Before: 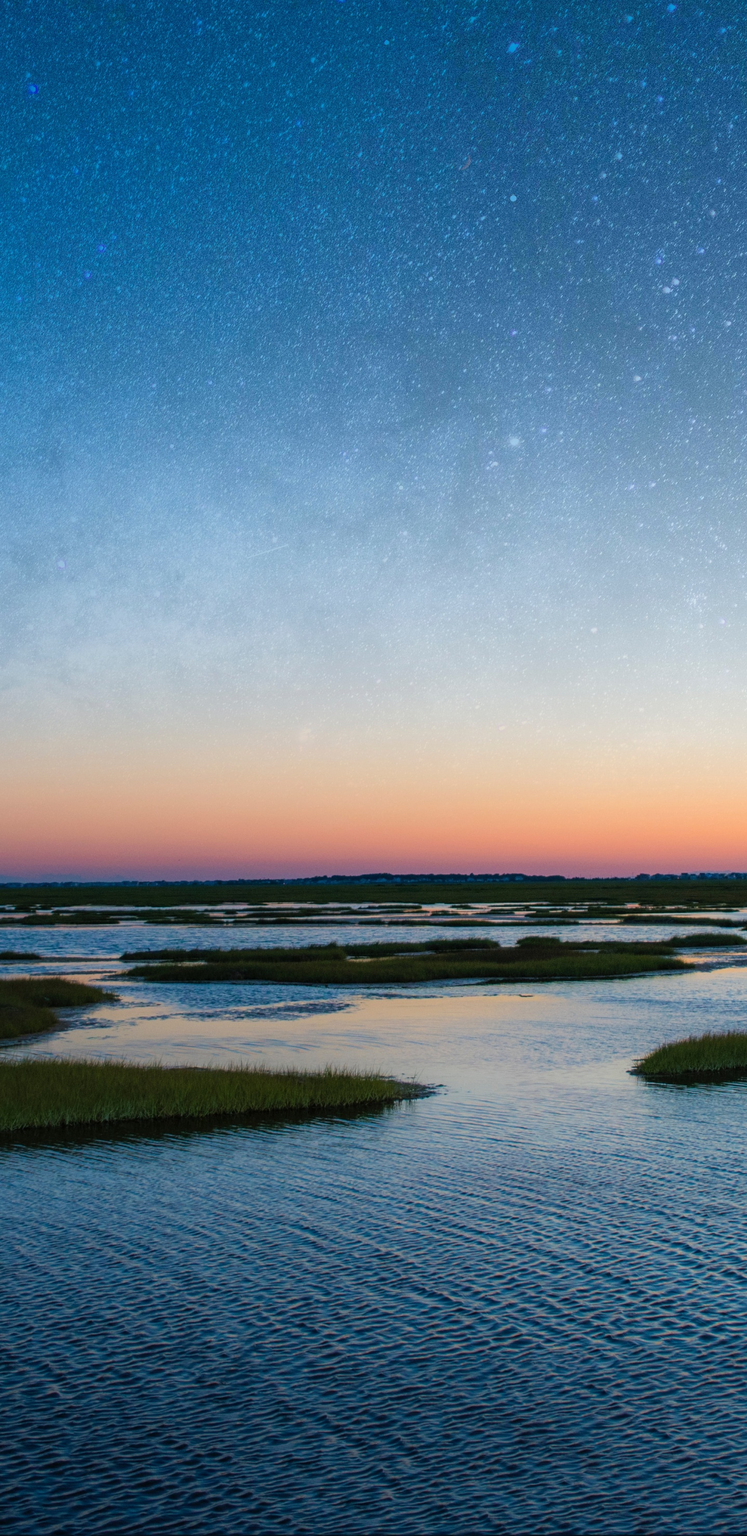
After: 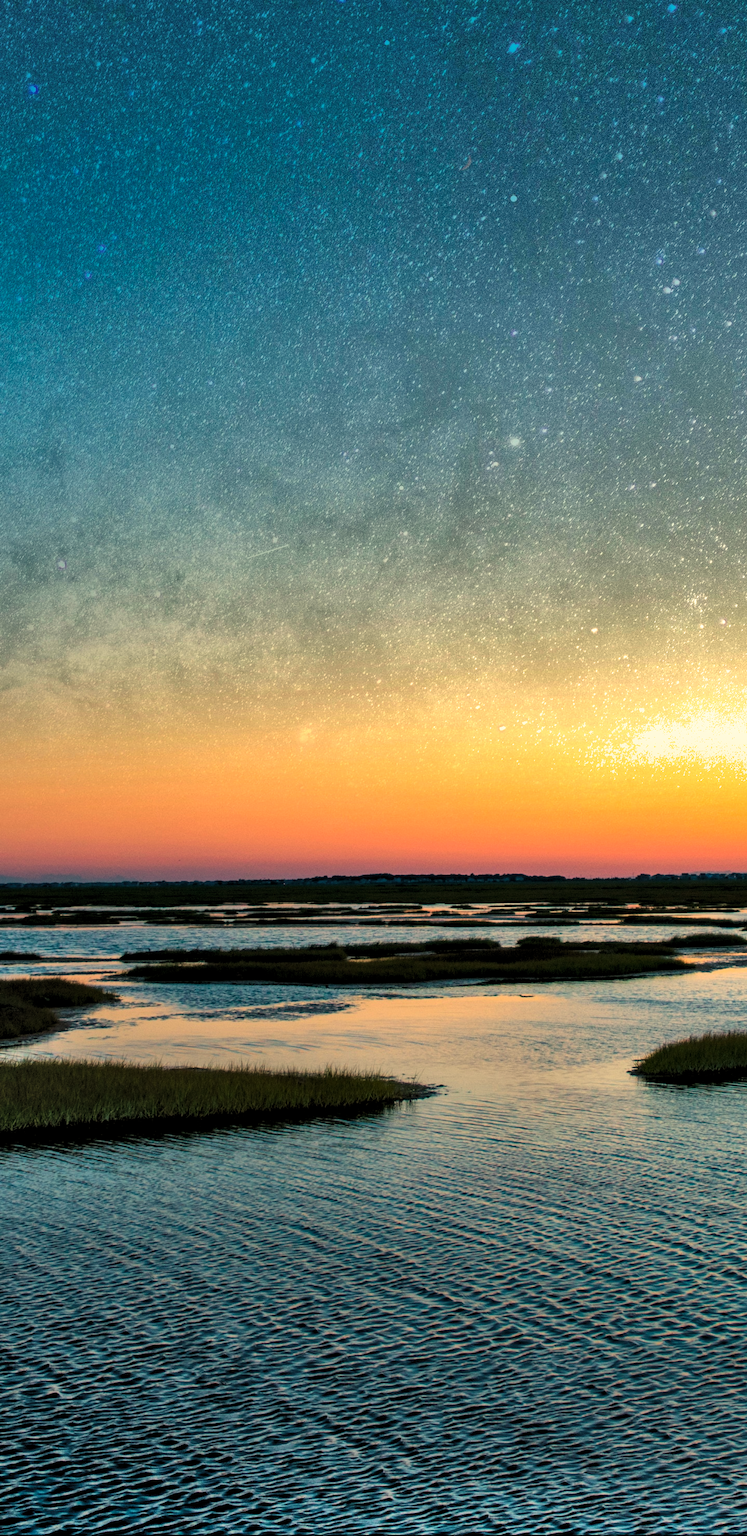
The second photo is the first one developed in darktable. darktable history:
levels: levels [0.055, 0.477, 0.9]
white balance: red 1.138, green 0.996, blue 0.812
tone equalizer: -8 EV -0.417 EV, -7 EV -0.389 EV, -6 EV -0.333 EV, -5 EV -0.222 EV, -3 EV 0.222 EV, -2 EV 0.333 EV, -1 EV 0.389 EV, +0 EV 0.417 EV, edges refinement/feathering 500, mask exposure compensation -1.57 EV, preserve details no
shadows and highlights: shadows 80.73, white point adjustment -9.07, highlights -61.46, soften with gaussian
